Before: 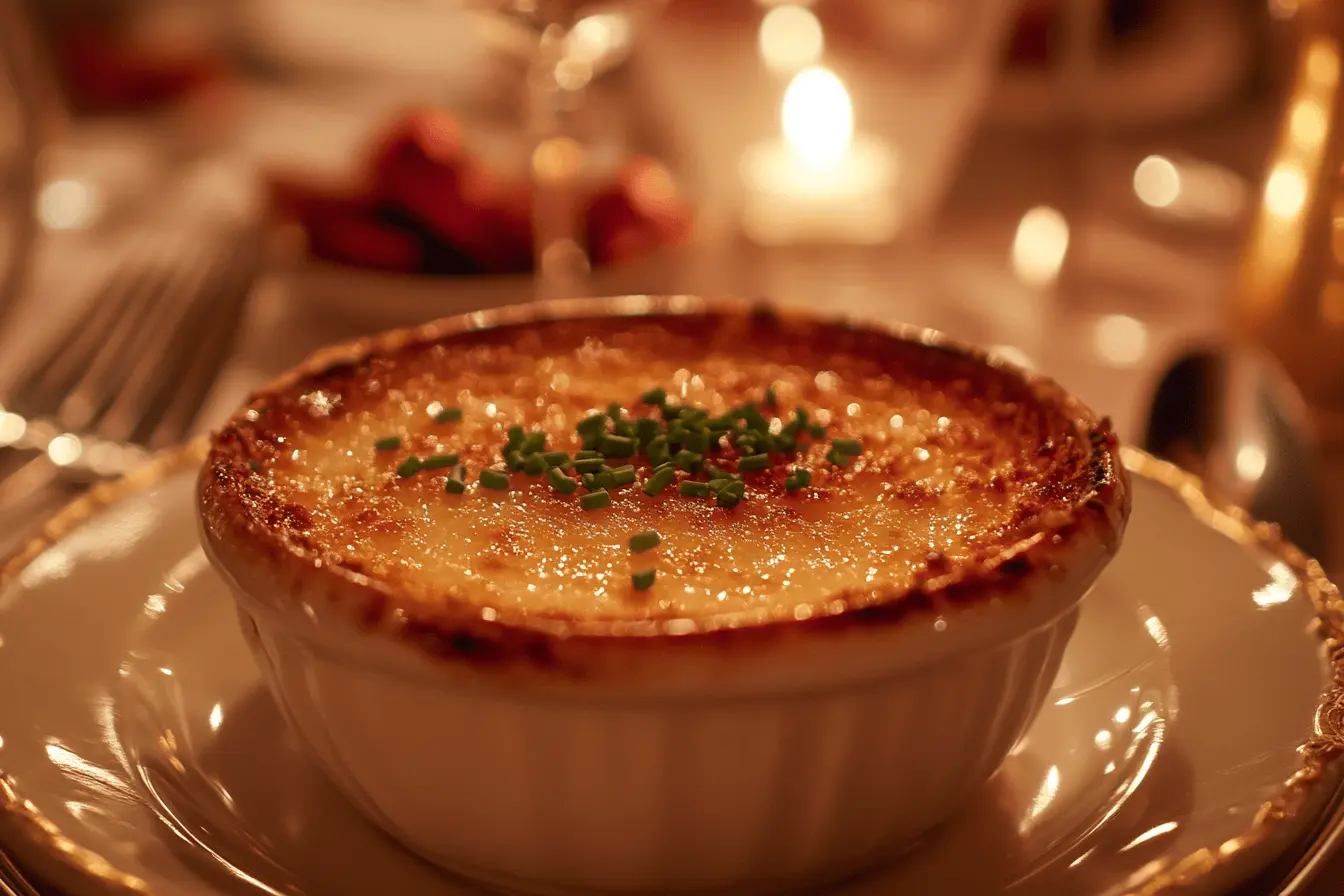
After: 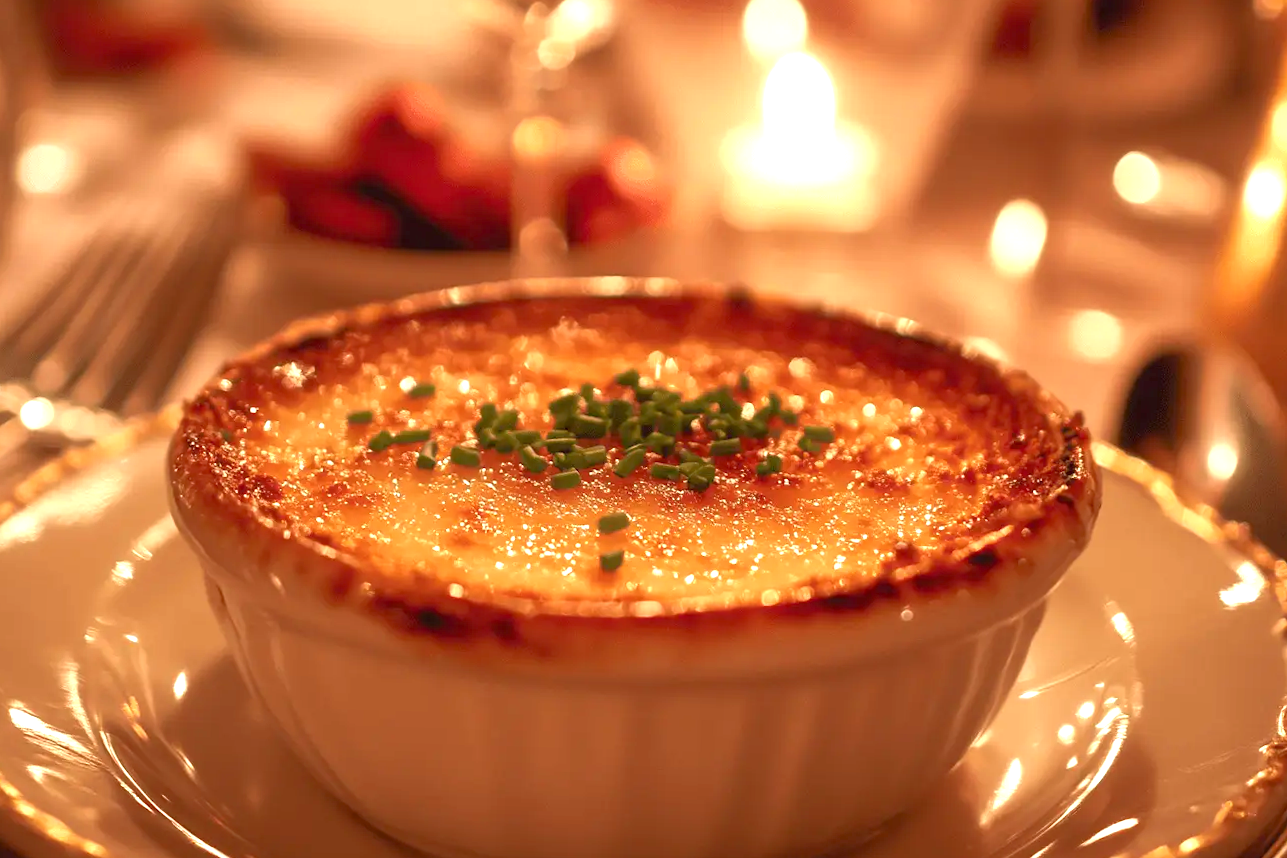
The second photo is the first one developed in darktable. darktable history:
exposure: exposure 0.921 EV, compensate highlight preservation false
crop and rotate: angle -1.69°
rgb curve: curves: ch0 [(0, 0) (0.053, 0.068) (0.122, 0.128) (1, 1)]
